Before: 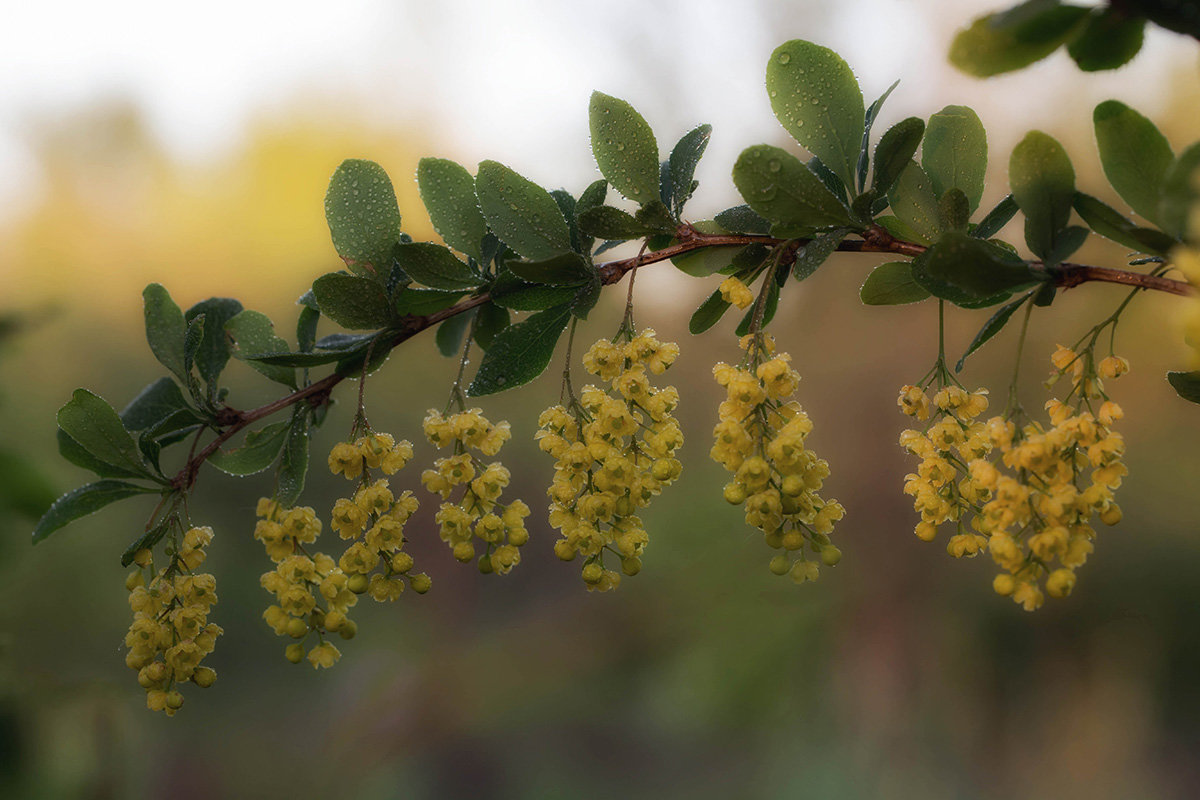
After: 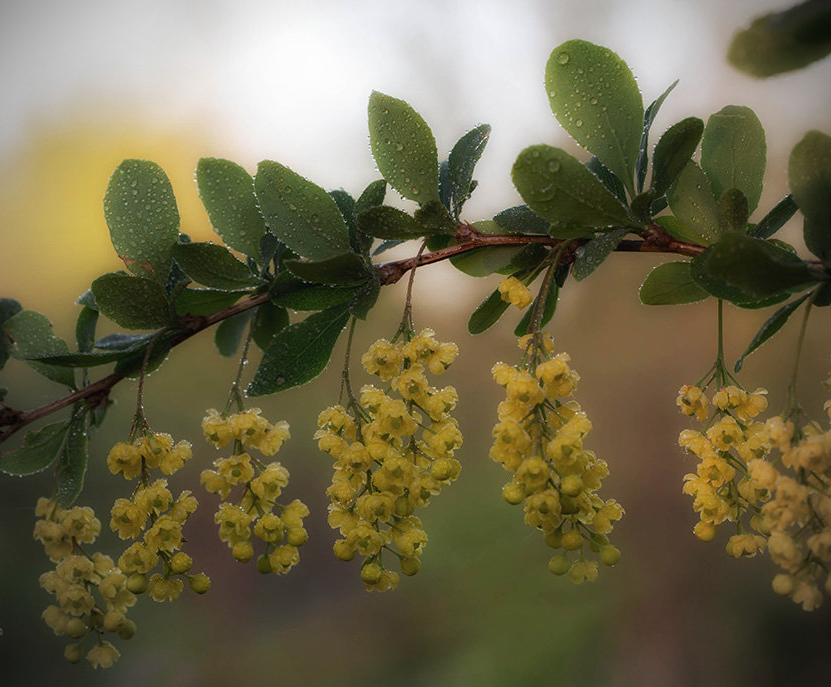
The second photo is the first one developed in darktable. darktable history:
vignetting: brightness -0.706, saturation -0.483
crop: left 18.457%, right 12.214%, bottom 14.026%
